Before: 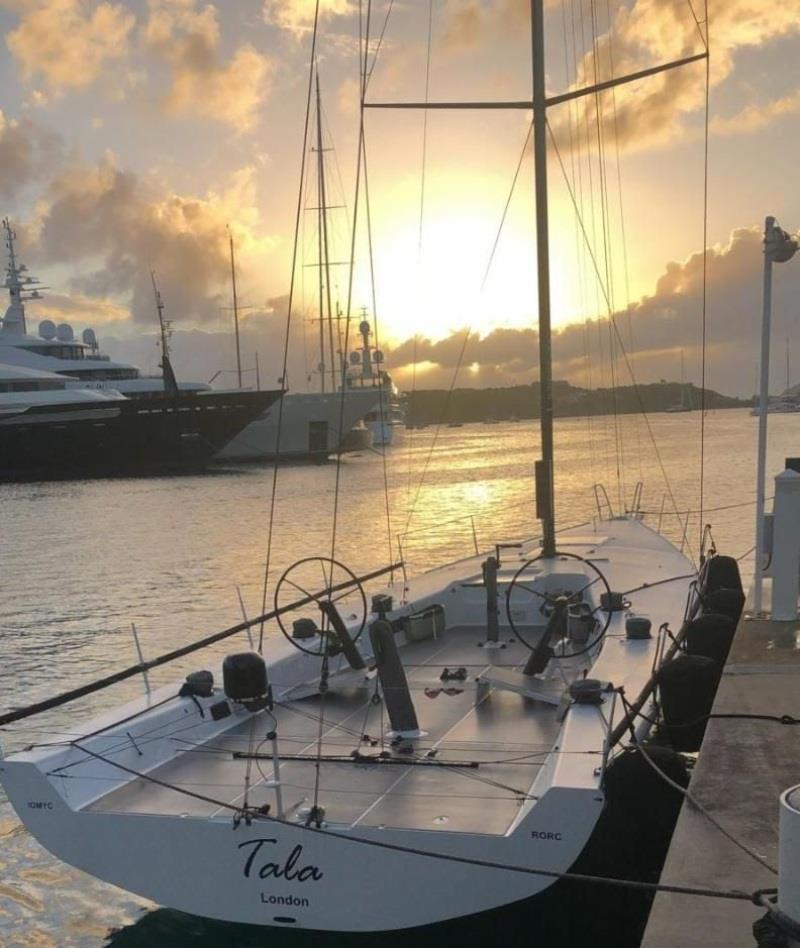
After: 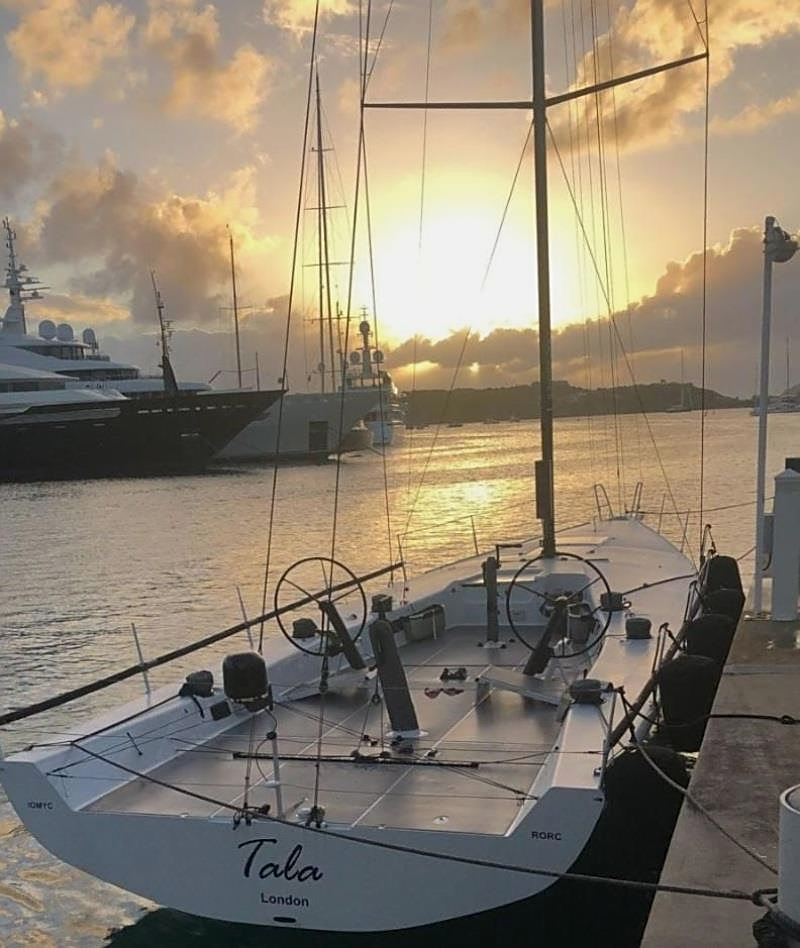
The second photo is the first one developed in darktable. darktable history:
exposure: exposure -0.174 EV, compensate highlight preservation false
sharpen: on, module defaults
